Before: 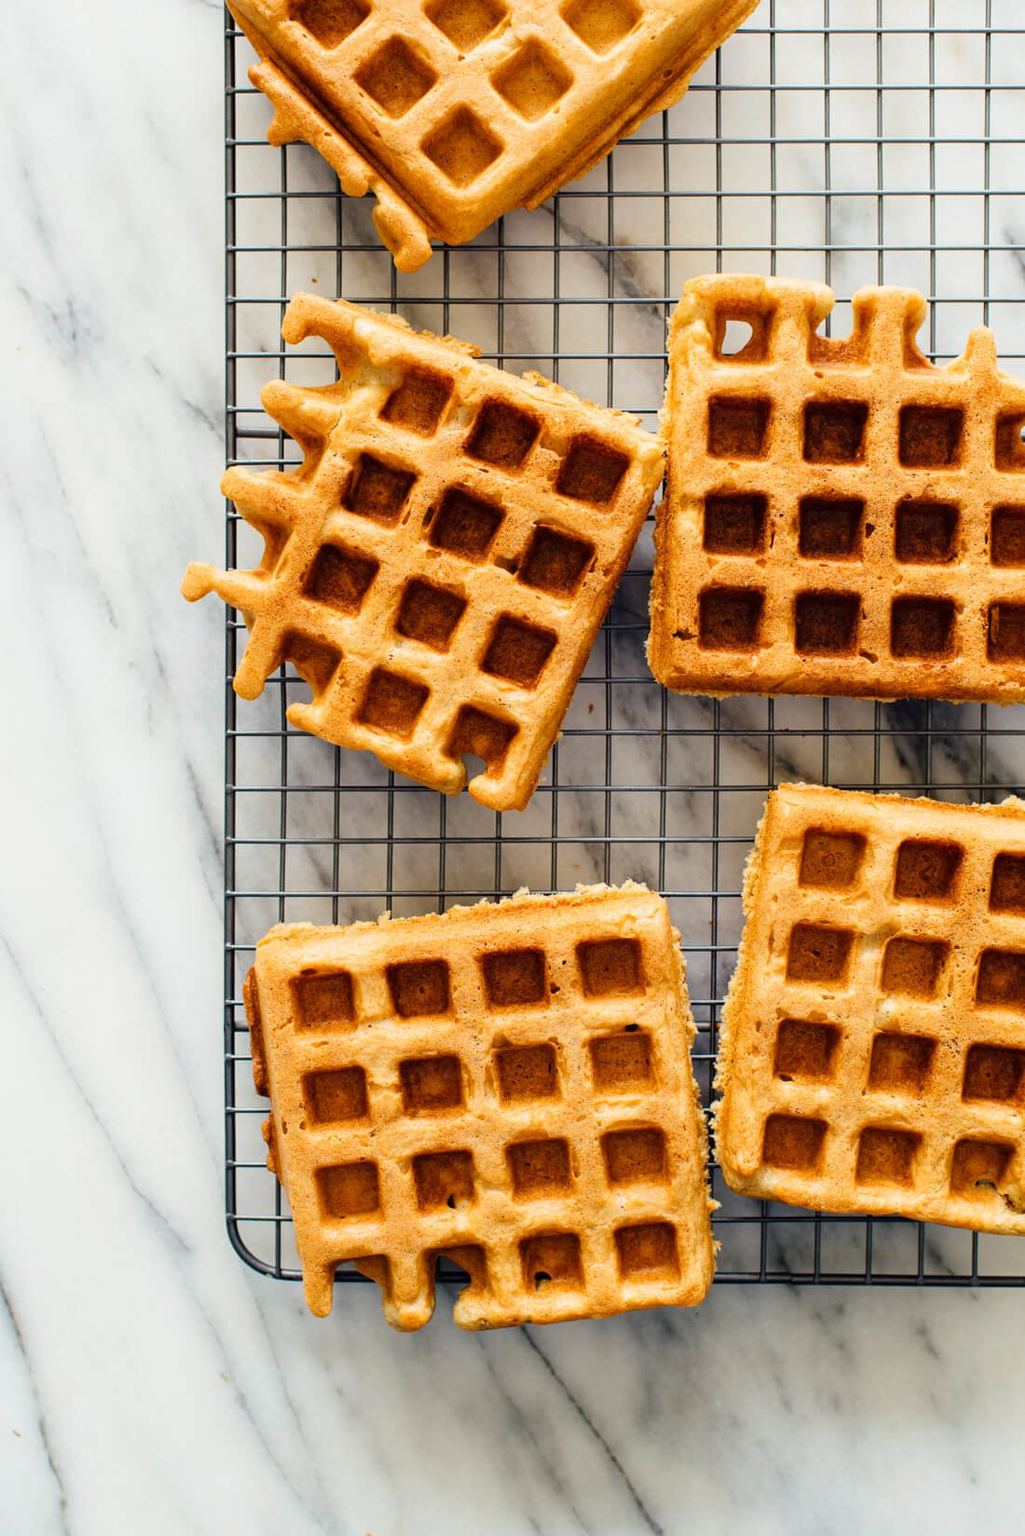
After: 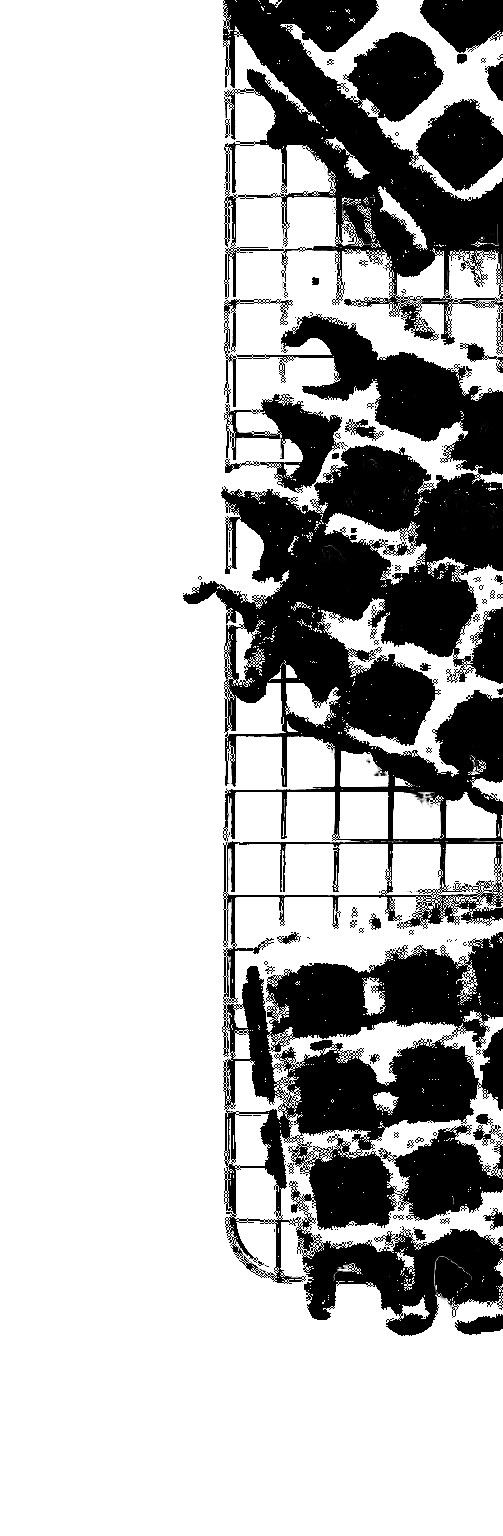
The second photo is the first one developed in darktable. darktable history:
white balance: red 0.98, blue 1.034
crop and rotate: left 0%, top 0%, right 50.845%
exposure: black level correction 0.1, exposure 3 EV, compensate highlight preservation false
color zones: curves: ch0 [(0.004, 0.588) (0.116, 0.636) (0.259, 0.476) (0.423, 0.464) (0.75, 0.5)]; ch1 [(0, 0) (0.143, 0) (0.286, 0) (0.429, 0) (0.571, 0) (0.714, 0) (0.857, 0)]
